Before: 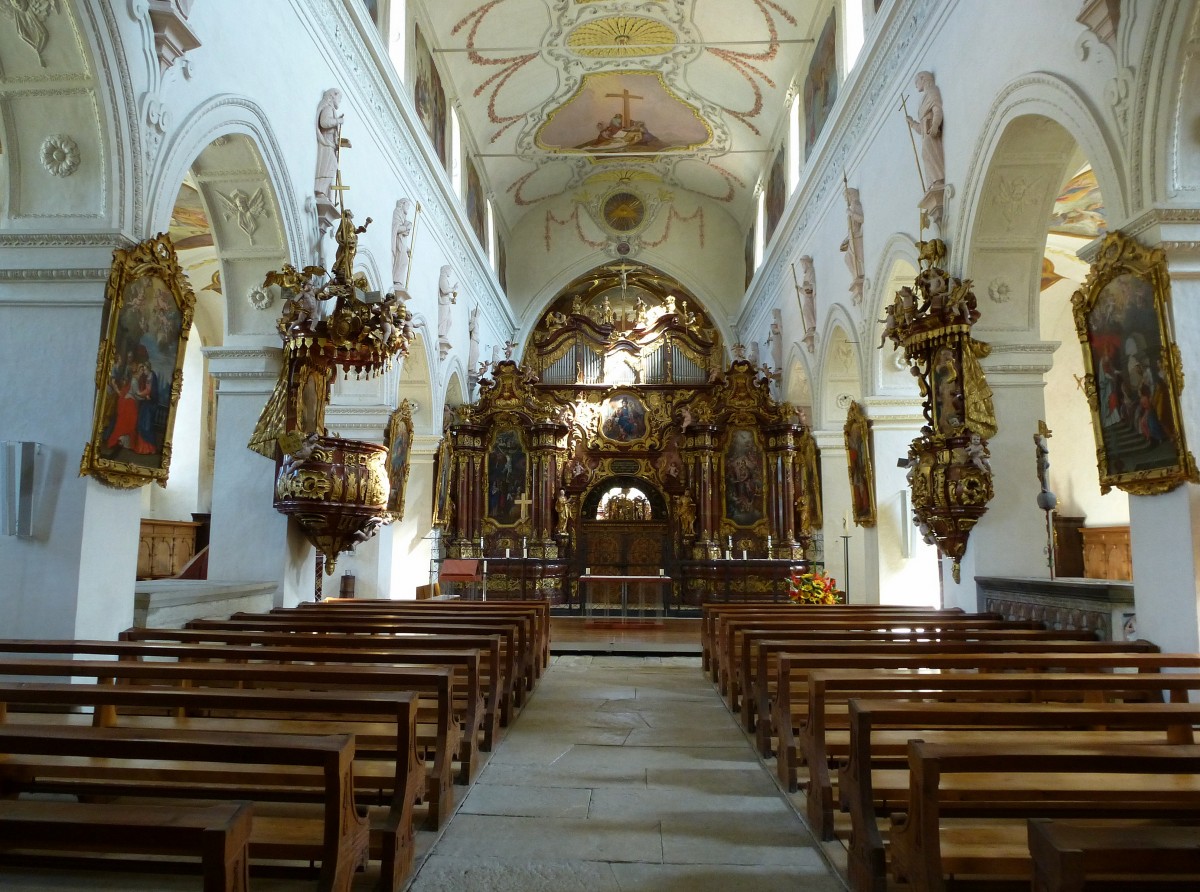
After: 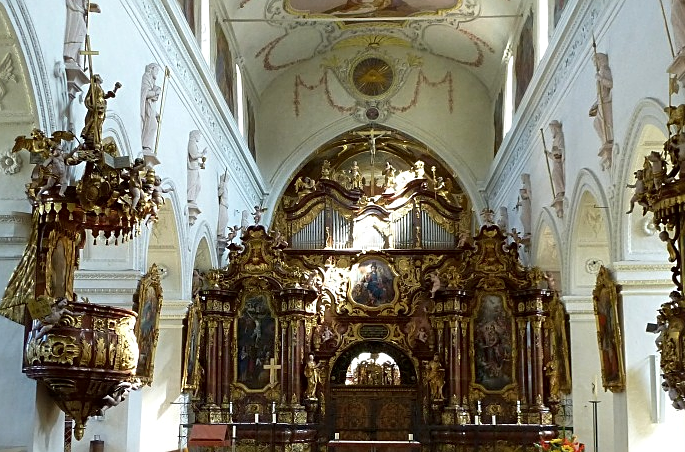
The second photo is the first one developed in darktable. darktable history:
sharpen: amount 0.5
local contrast: mode bilateral grid, contrast 20, coarseness 49, detail 128%, midtone range 0.2
crop: left 20.944%, top 15.234%, right 21.899%, bottom 34.013%
